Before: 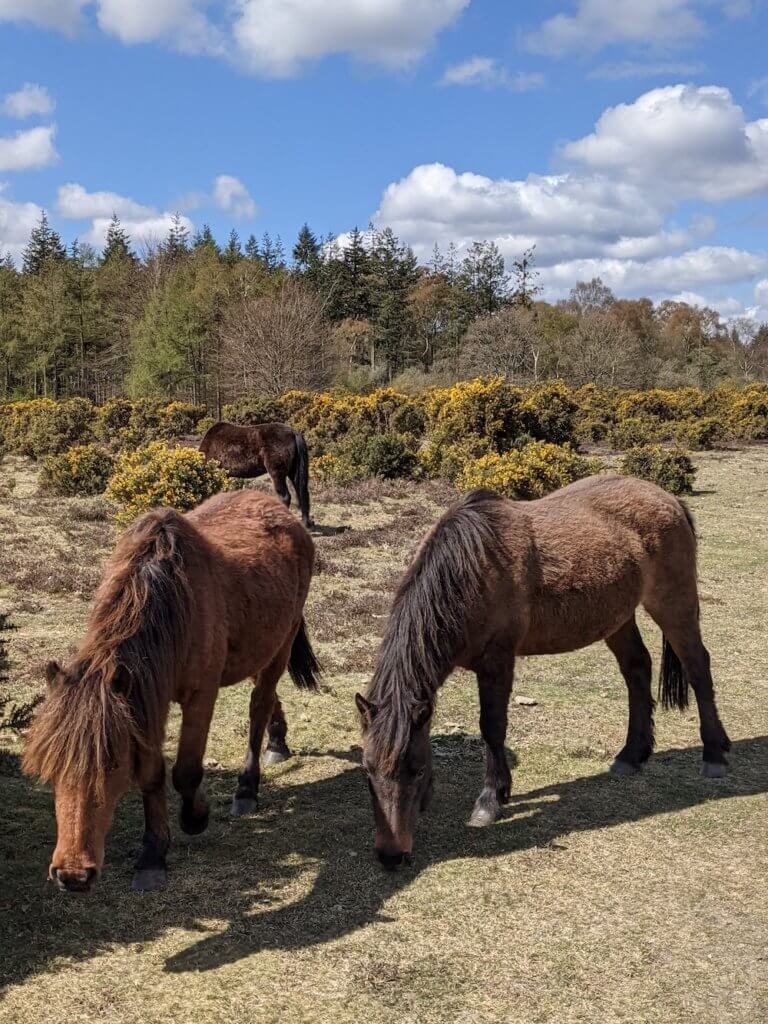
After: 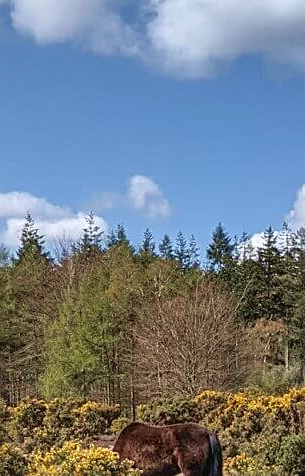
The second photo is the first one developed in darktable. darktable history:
shadows and highlights: low approximation 0.01, soften with gaussian
velvia: on, module defaults
crop and rotate: left 11.258%, top 0.06%, right 48.98%, bottom 53.45%
tone curve: curves: ch0 [(0, 0.024) (0.119, 0.146) (0.474, 0.464) (0.718, 0.721) (0.817, 0.839) (1, 0.998)]; ch1 [(0, 0) (0.377, 0.416) (0.439, 0.451) (0.477, 0.477) (0.501, 0.497) (0.538, 0.544) (0.58, 0.602) (0.664, 0.676) (0.783, 0.804) (1, 1)]; ch2 [(0, 0) (0.38, 0.405) (0.463, 0.456) (0.498, 0.497) (0.524, 0.535) (0.578, 0.576) (0.648, 0.665) (1, 1)], color space Lab, independent channels, preserve colors none
sharpen: on, module defaults
